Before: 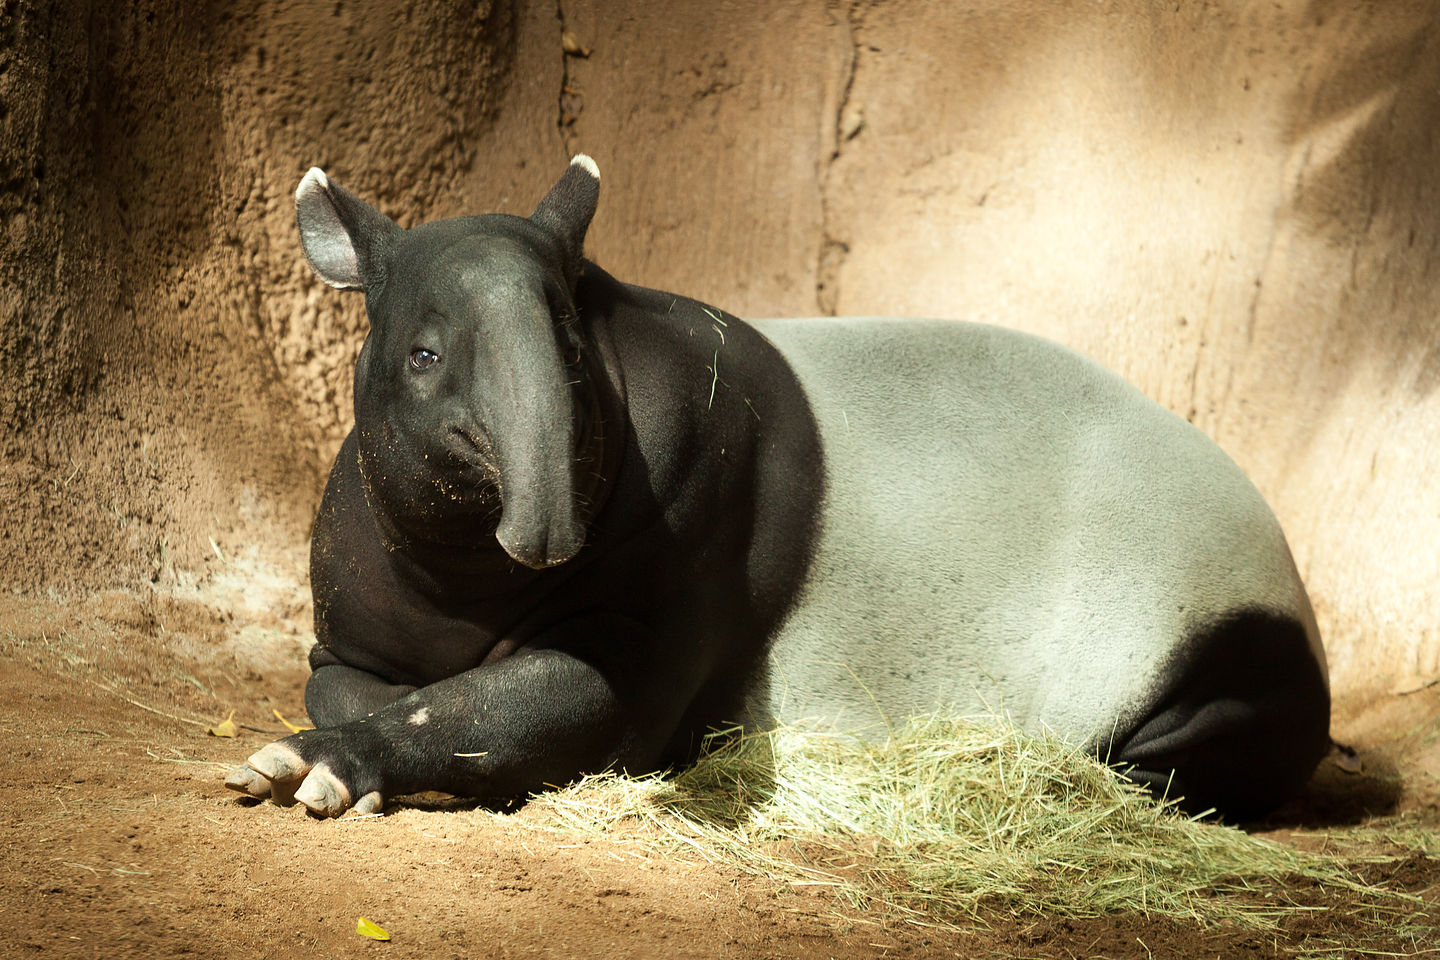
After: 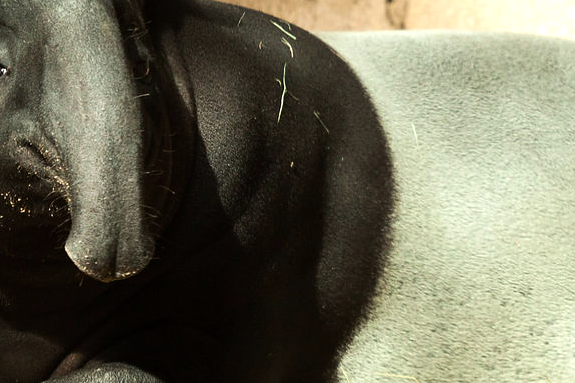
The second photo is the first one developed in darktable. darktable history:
crop: left 30%, top 30%, right 30%, bottom 30%
tone equalizer: -8 EV -0.417 EV, -7 EV -0.389 EV, -6 EV -0.333 EV, -5 EV -0.222 EV, -3 EV 0.222 EV, -2 EV 0.333 EV, -1 EV 0.389 EV, +0 EV 0.417 EV, edges refinement/feathering 500, mask exposure compensation -1.57 EV, preserve details no
